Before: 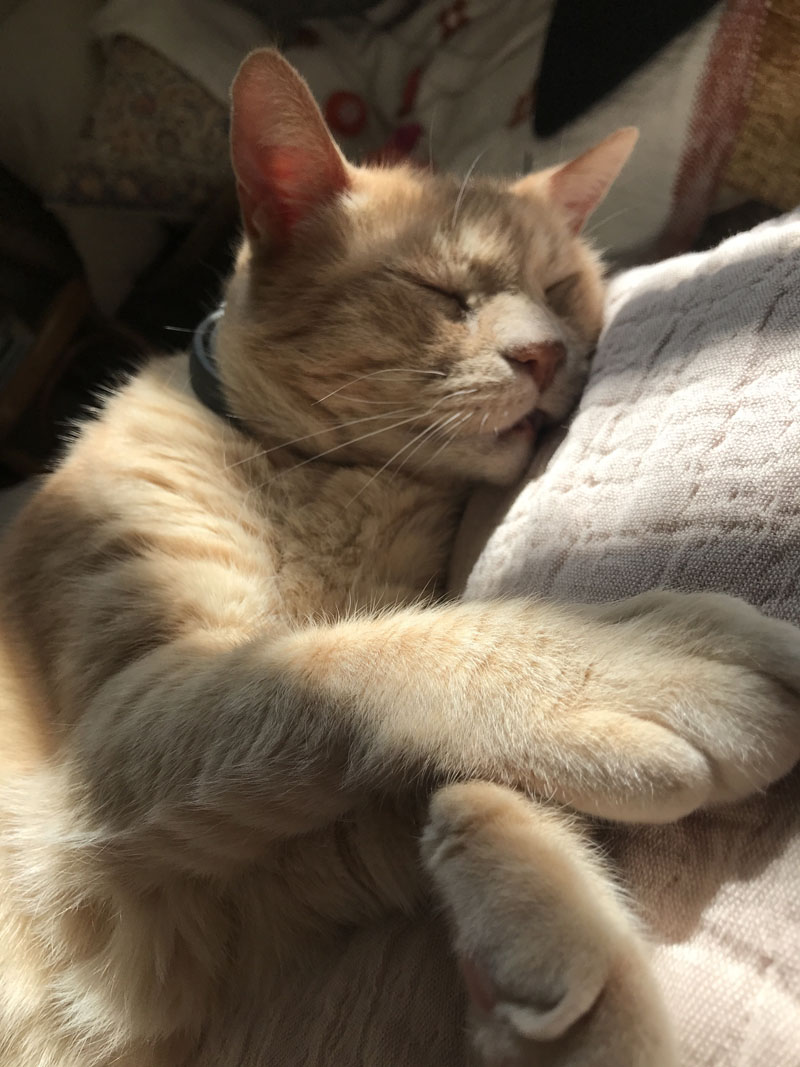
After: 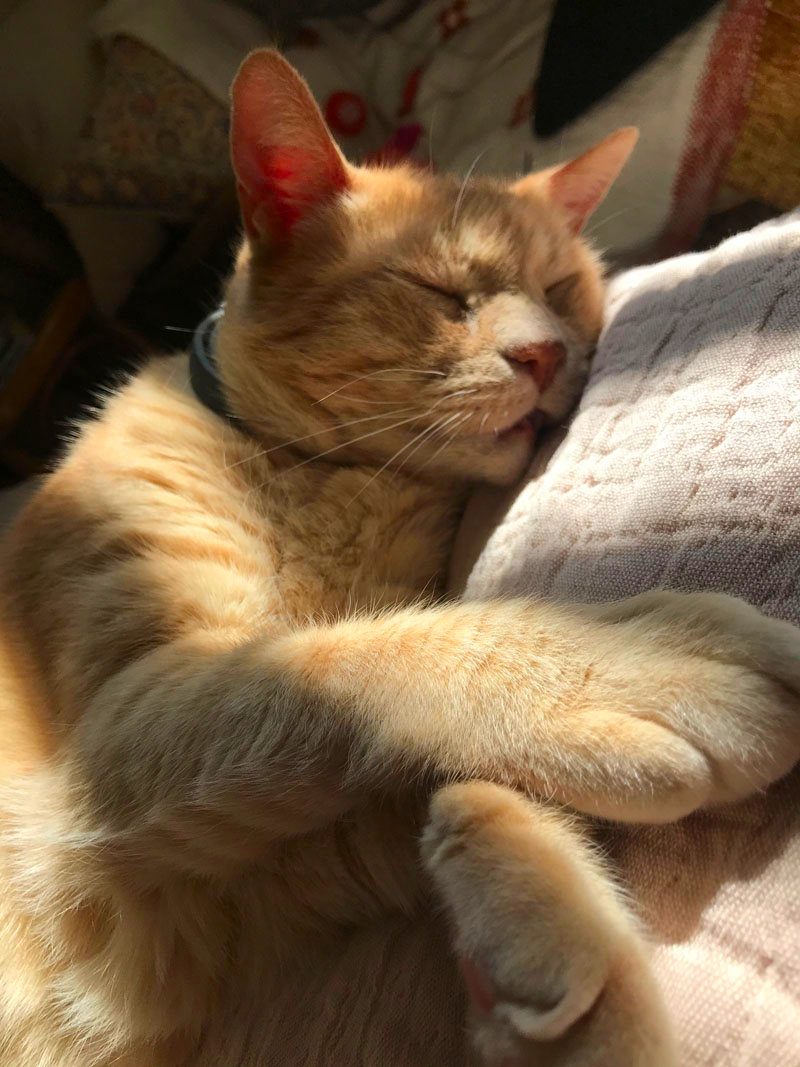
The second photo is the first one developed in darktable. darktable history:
contrast brightness saturation: brightness -0.02, saturation 0.35
